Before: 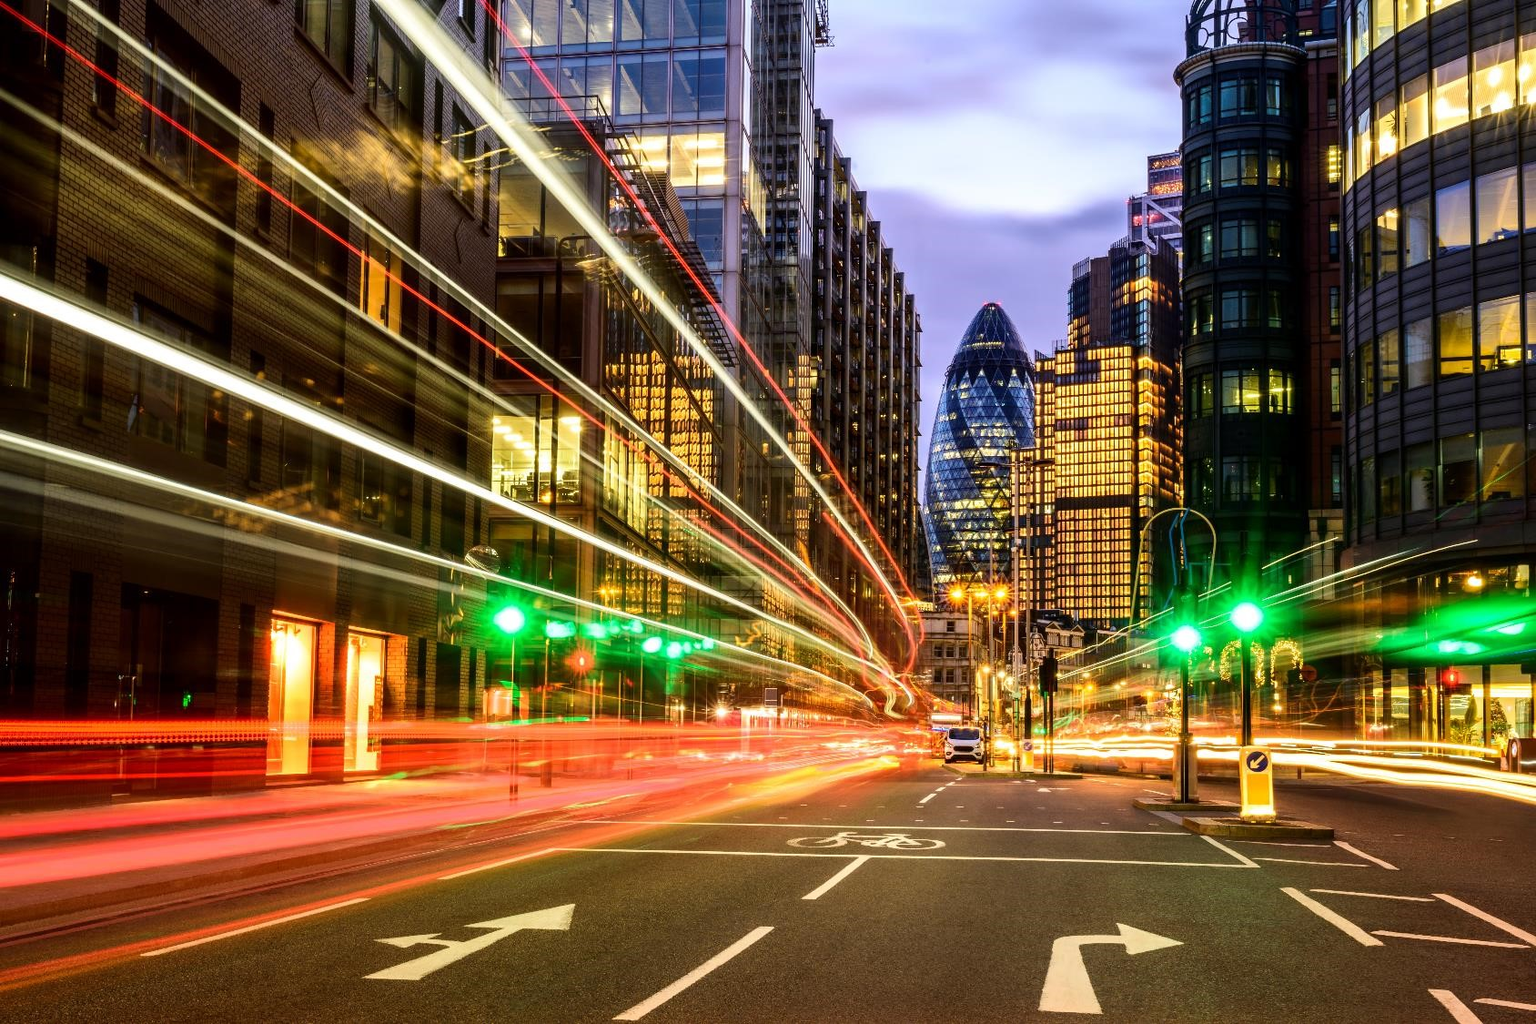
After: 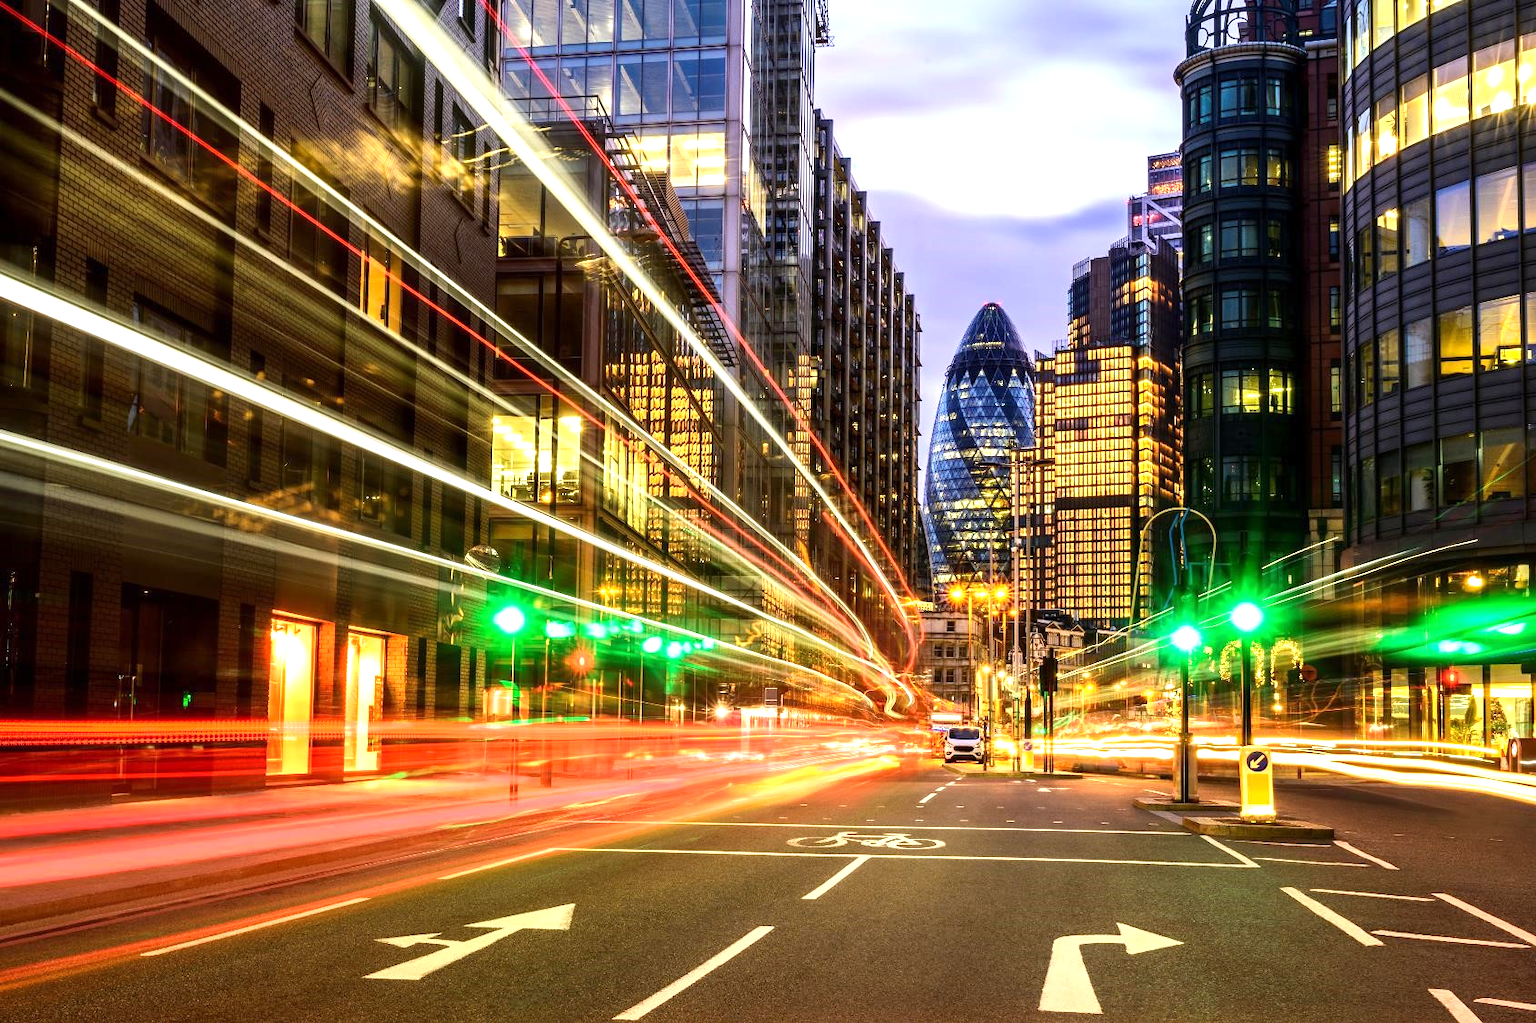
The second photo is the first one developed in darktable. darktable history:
exposure: exposure 0.61 EV, compensate highlight preservation false
